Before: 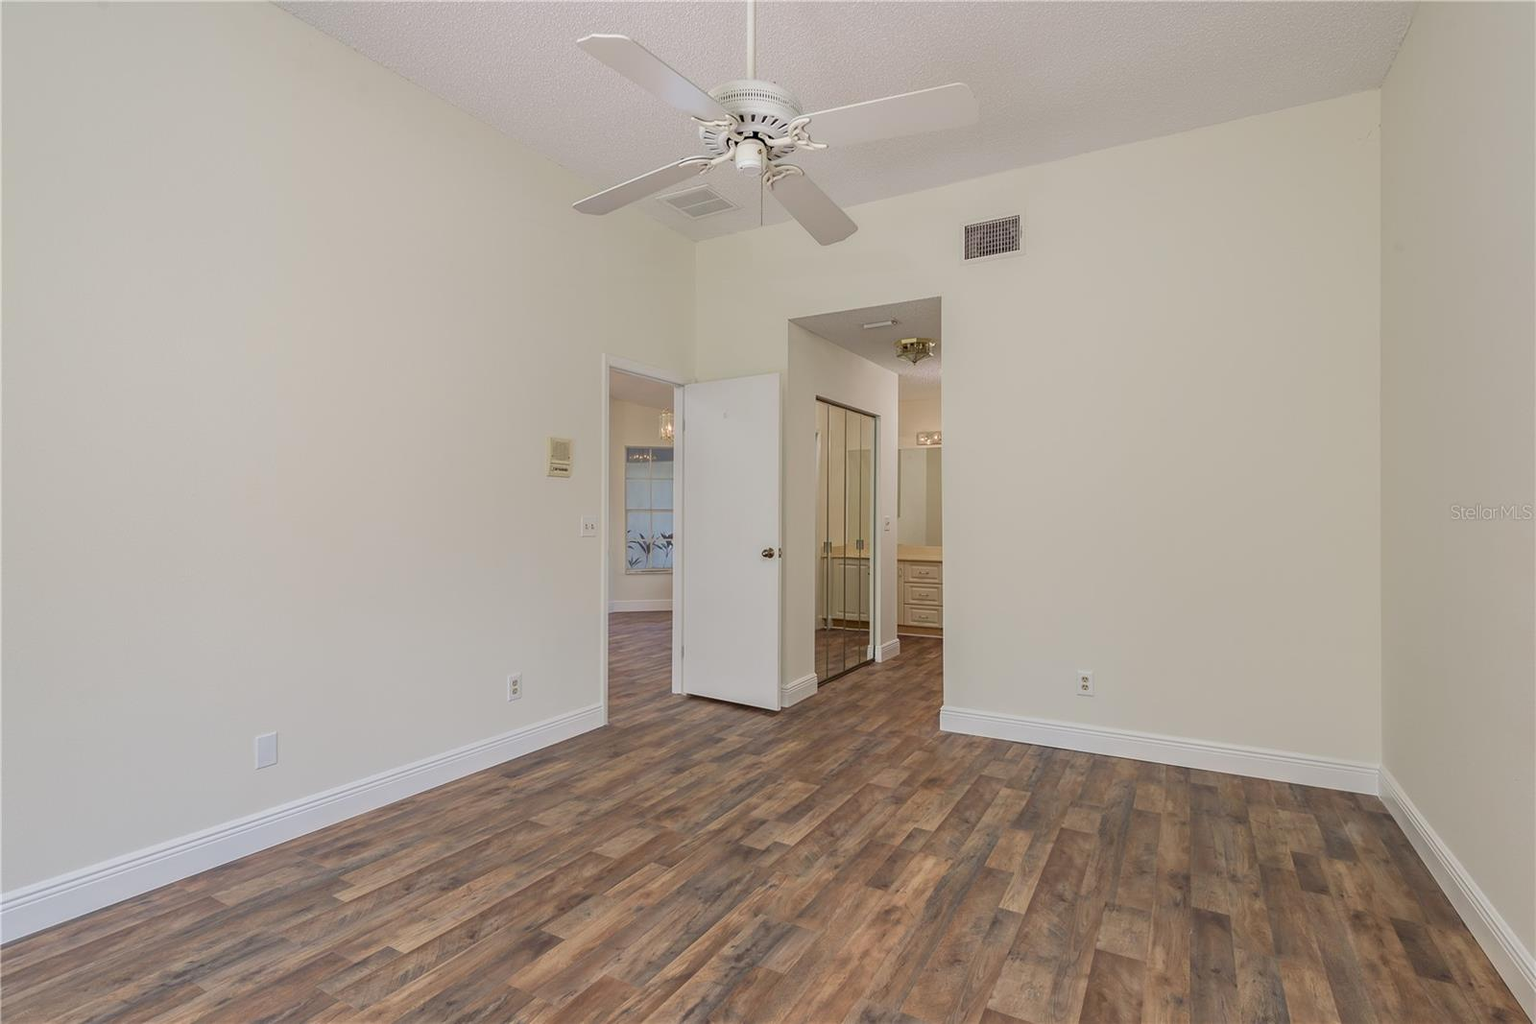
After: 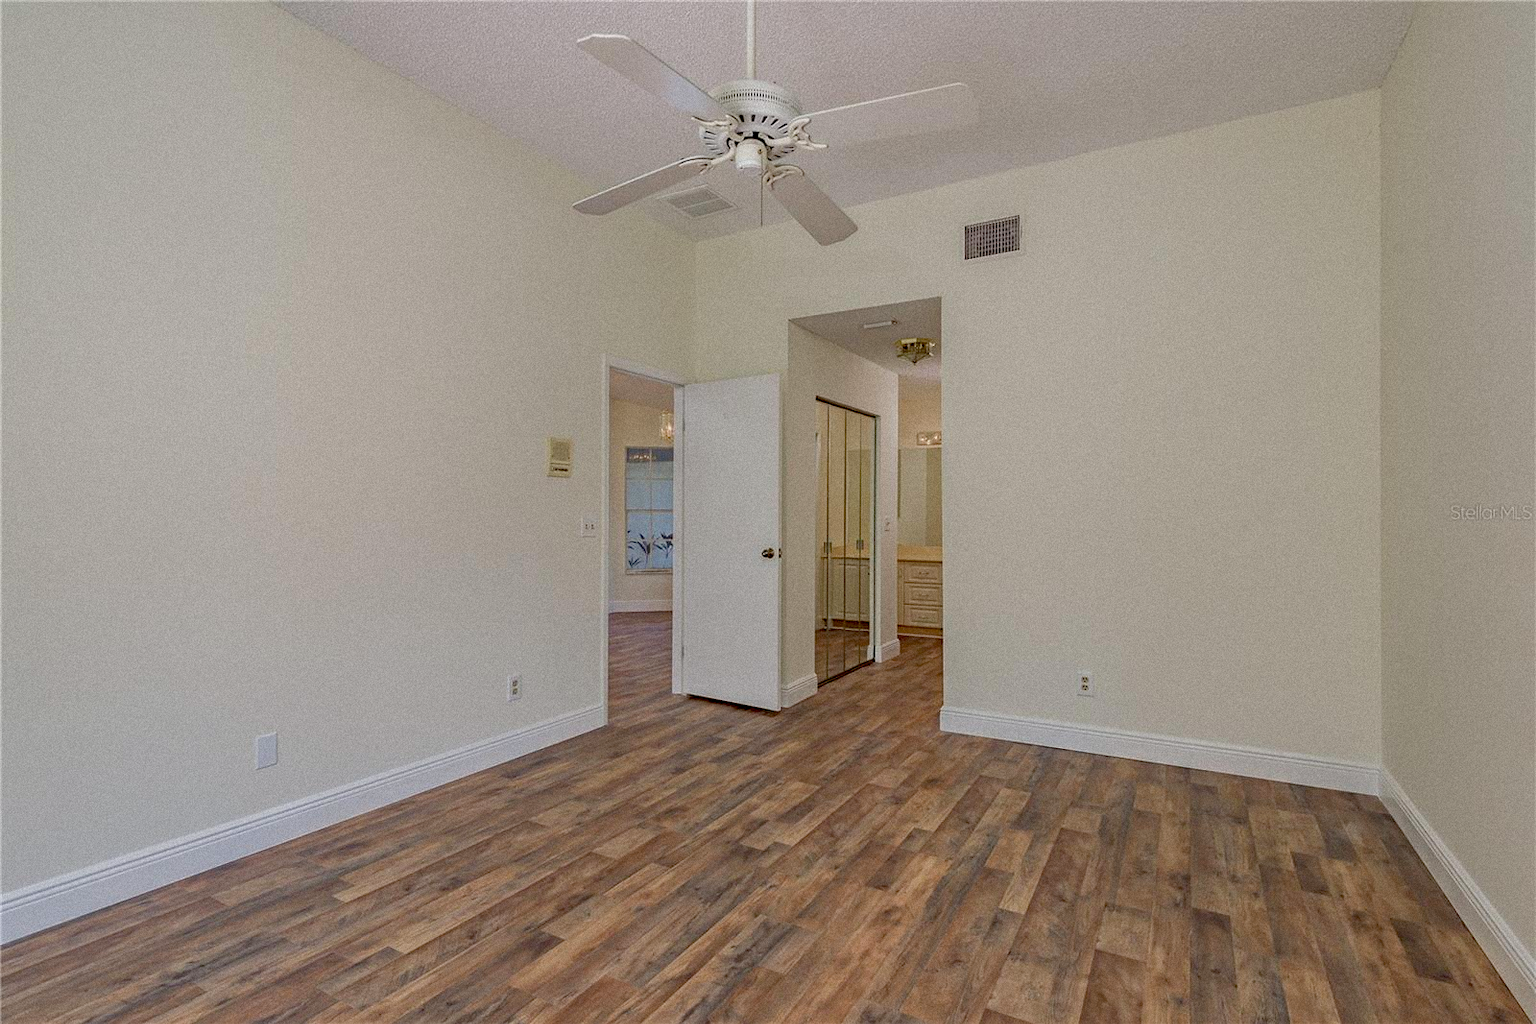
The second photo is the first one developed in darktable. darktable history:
exposure: black level correction 0.009, exposure 0.119 EV, compensate highlight preservation false
grain: mid-tones bias 0%
tone equalizer: -8 EV 0.25 EV, -7 EV 0.417 EV, -6 EV 0.417 EV, -5 EV 0.25 EV, -3 EV -0.25 EV, -2 EV -0.417 EV, -1 EV -0.417 EV, +0 EV -0.25 EV, edges refinement/feathering 500, mask exposure compensation -1.57 EV, preserve details guided filter
haze removal: strength 0.29, distance 0.25, compatibility mode true, adaptive false
